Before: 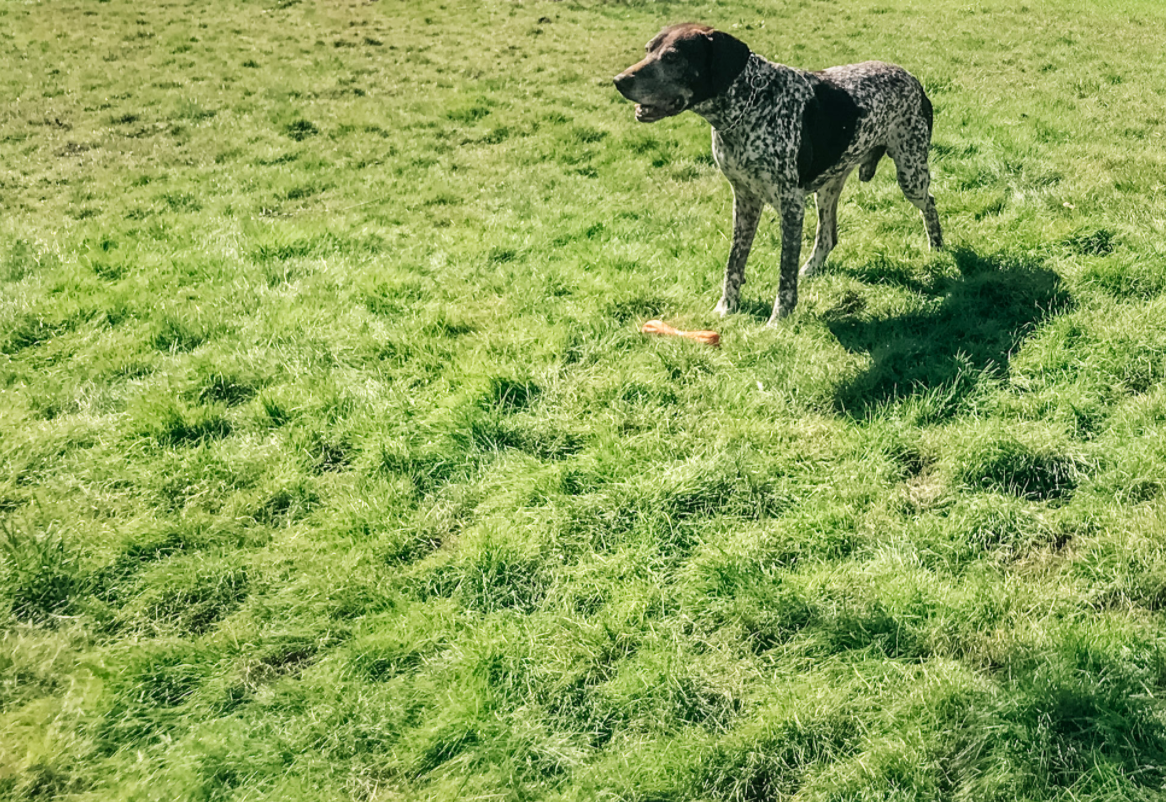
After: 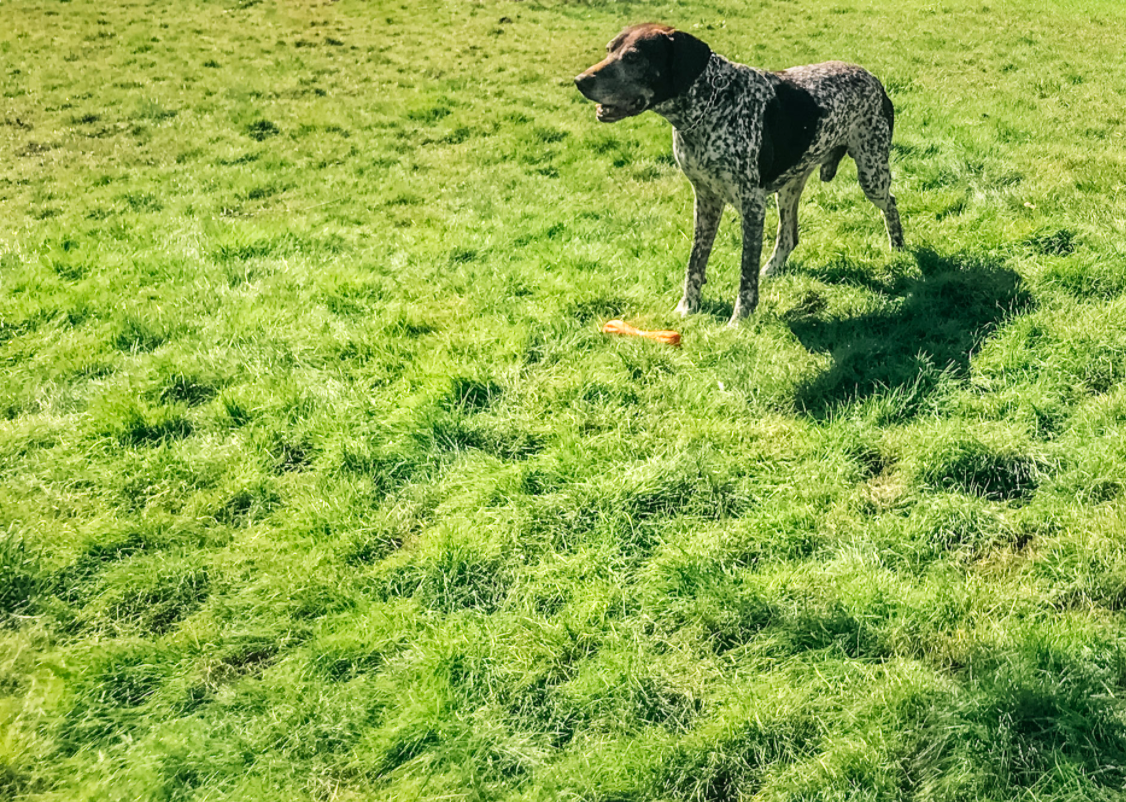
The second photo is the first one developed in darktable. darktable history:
color zones: curves: ch0 [(0.224, 0.526) (0.75, 0.5)]; ch1 [(0.055, 0.526) (0.224, 0.761) (0.377, 0.526) (0.75, 0.5)]
crop and rotate: left 3.429%
